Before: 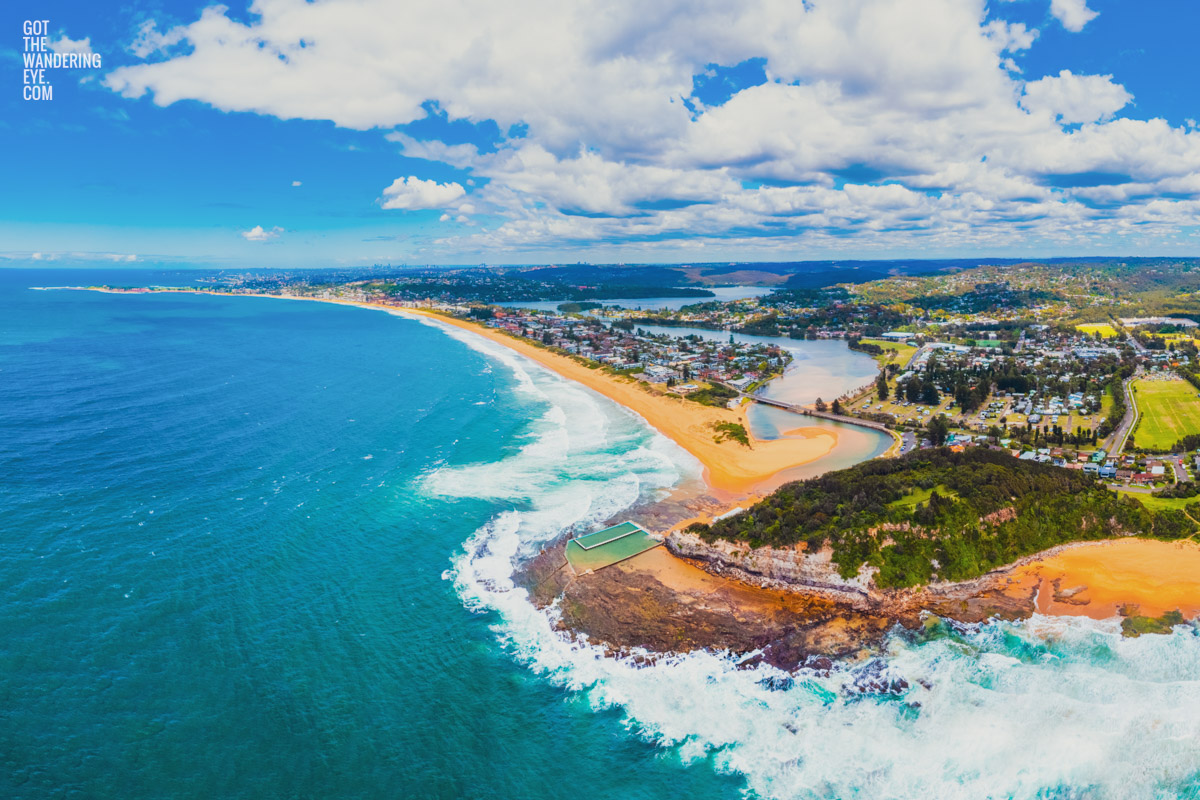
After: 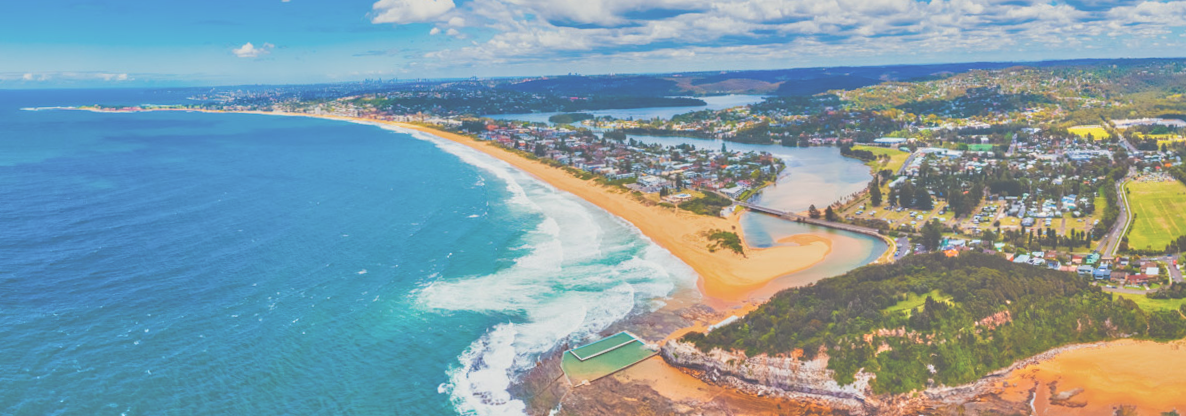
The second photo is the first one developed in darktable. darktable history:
crop and rotate: top 23.043%, bottom 23.437%
exposure: black level correction -0.041, exposure 0.064 EV, compensate highlight preservation false
tone equalizer: -7 EV 0.15 EV, -6 EV 0.6 EV, -5 EV 1.15 EV, -4 EV 1.33 EV, -3 EV 1.15 EV, -2 EV 0.6 EV, -1 EV 0.15 EV, mask exposure compensation -0.5 EV
rotate and perspective: rotation -1°, crop left 0.011, crop right 0.989, crop top 0.025, crop bottom 0.975
contrast brightness saturation: contrast -0.08, brightness -0.04, saturation -0.11
